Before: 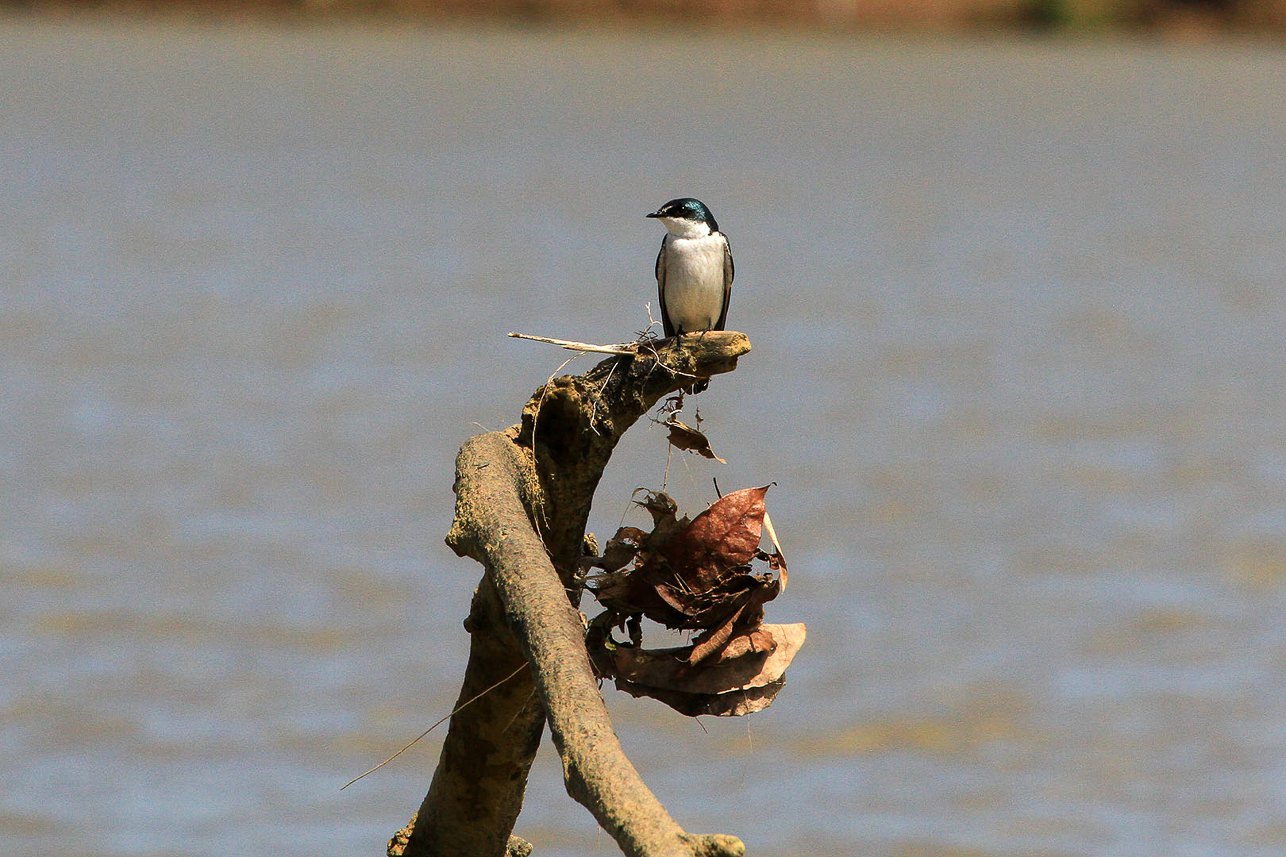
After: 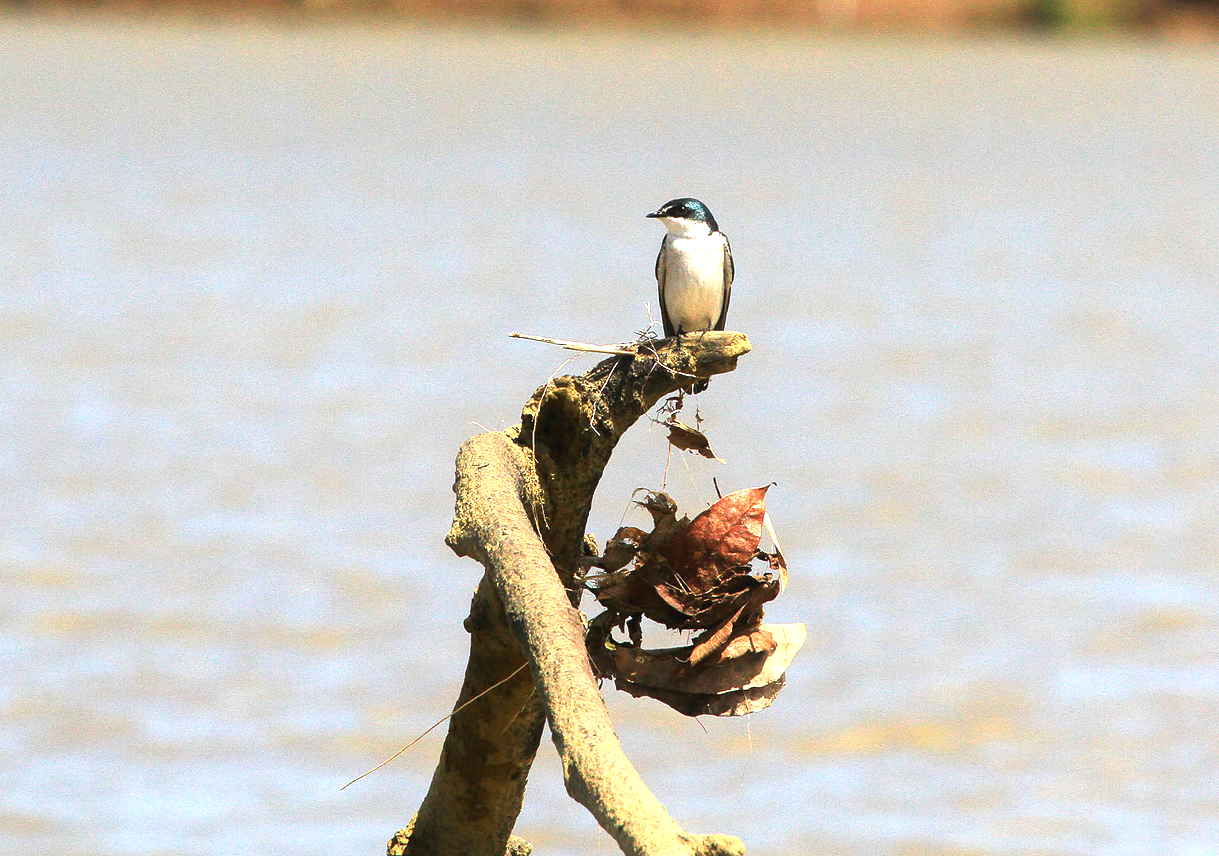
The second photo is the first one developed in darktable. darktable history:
contrast equalizer: y [[0.586, 0.584, 0.576, 0.565, 0.552, 0.539], [0.5 ×6], [0.97, 0.959, 0.919, 0.859, 0.789, 0.717], [0 ×6], [0 ×6]], mix -0.319
crop and rotate: left 0%, right 5.201%
exposure: black level correction 0, exposure 1.287 EV, compensate highlight preservation false
